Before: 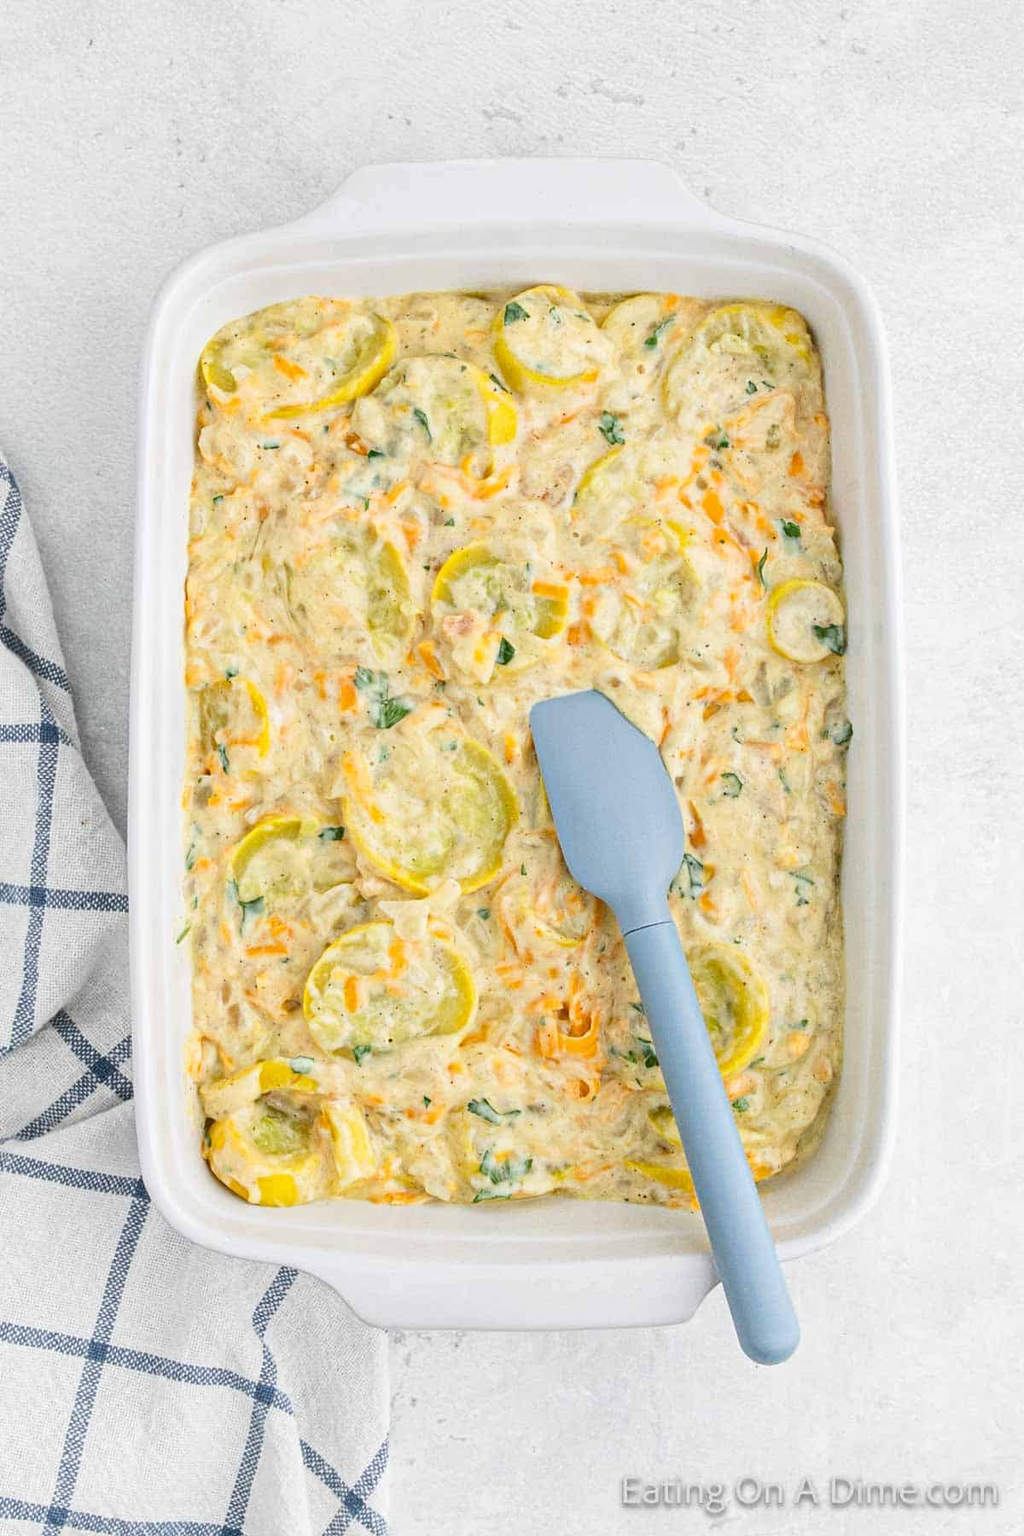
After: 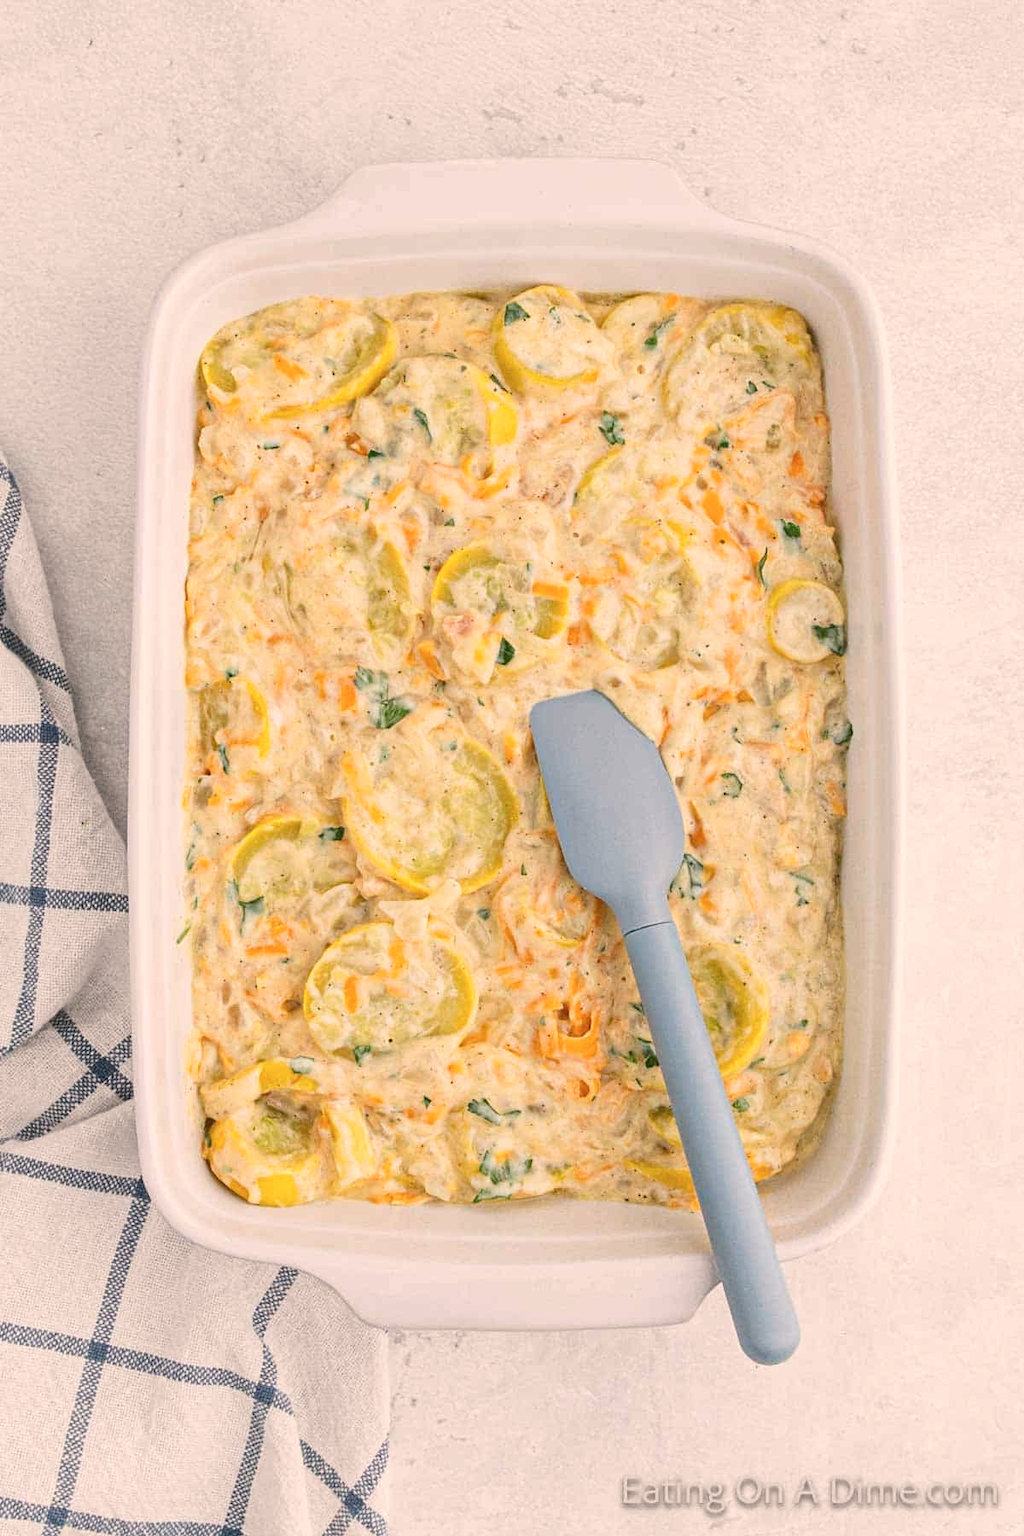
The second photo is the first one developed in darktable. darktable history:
contrast brightness saturation: contrast -0.08, brightness -0.04, saturation -0.11
white balance: red 1.127, blue 0.943
